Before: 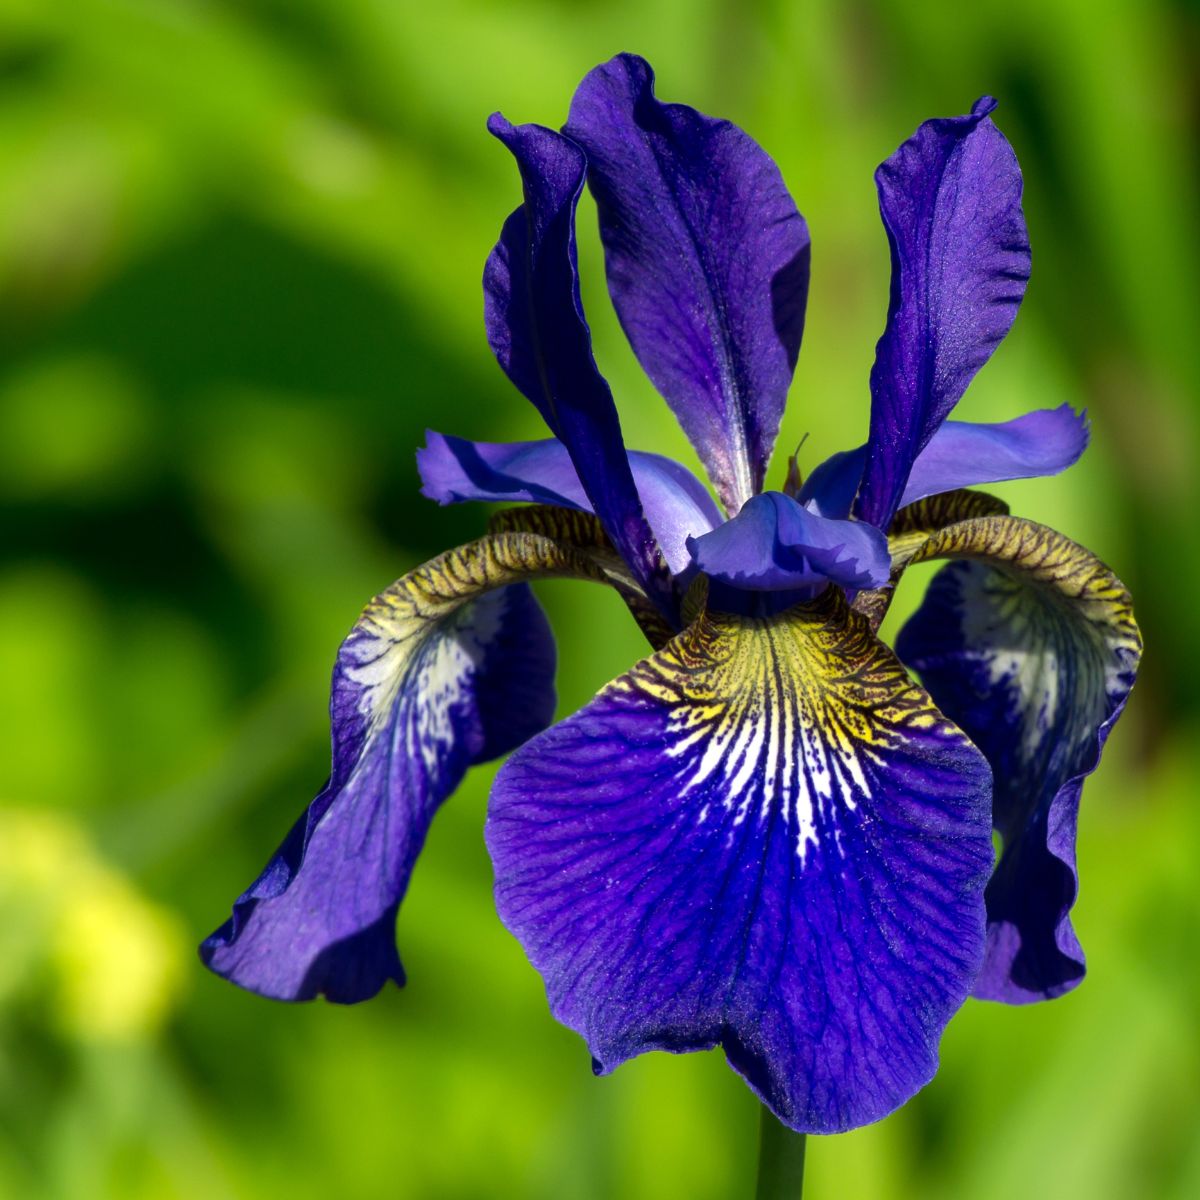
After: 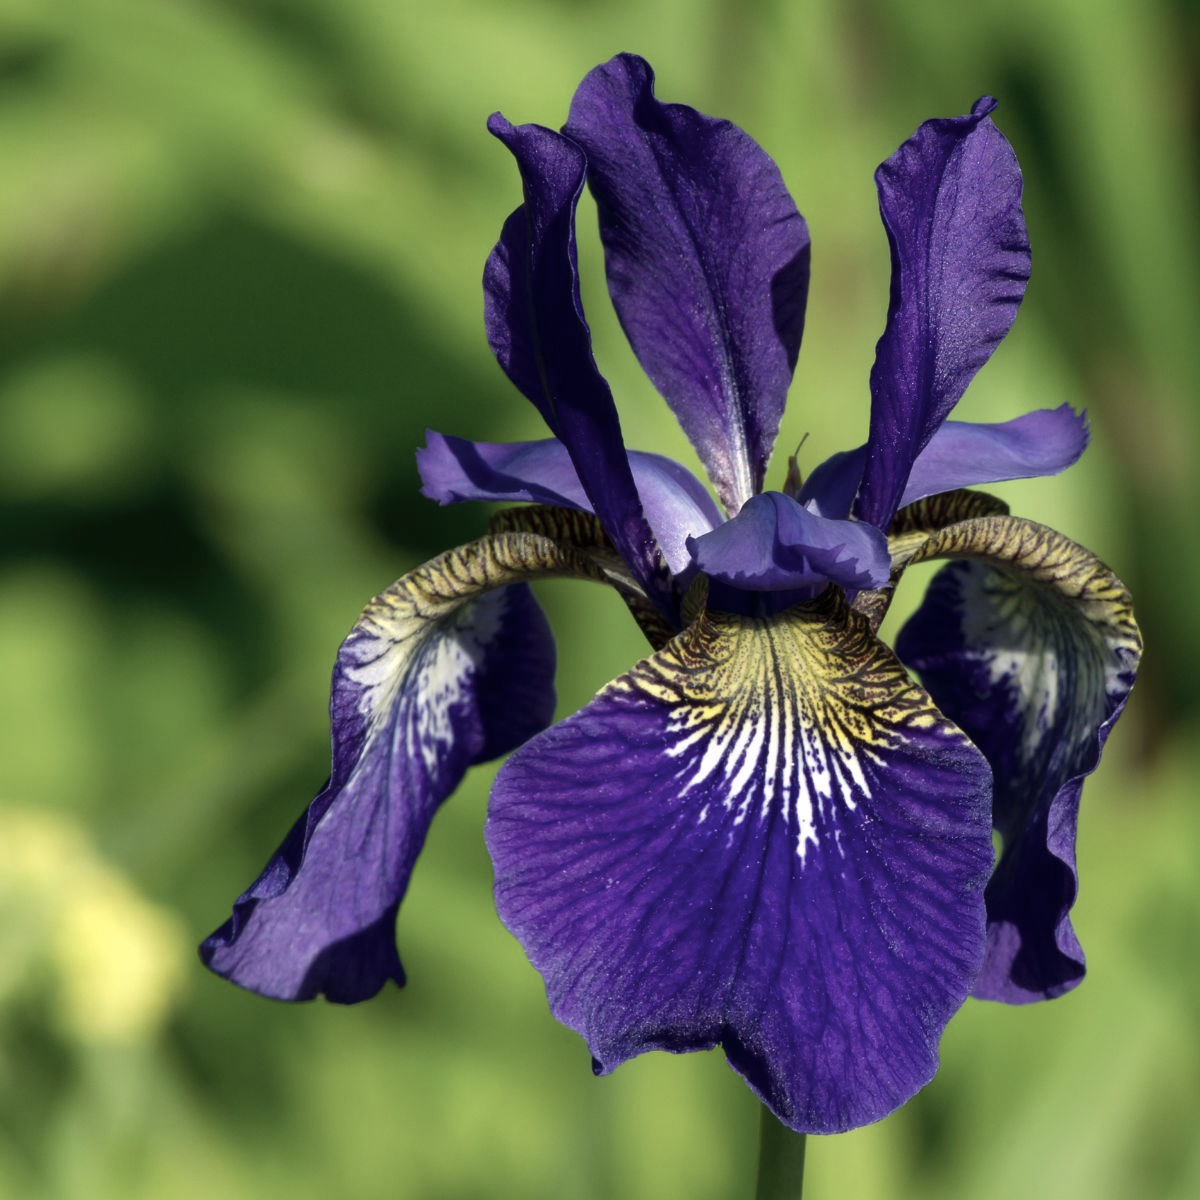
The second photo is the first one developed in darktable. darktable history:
color balance rgb: highlights gain › chroma 0.245%, highlights gain › hue 330.96°, perceptual saturation grading › global saturation 0.876%
color correction: highlights b* -0.024, saturation 0.617
